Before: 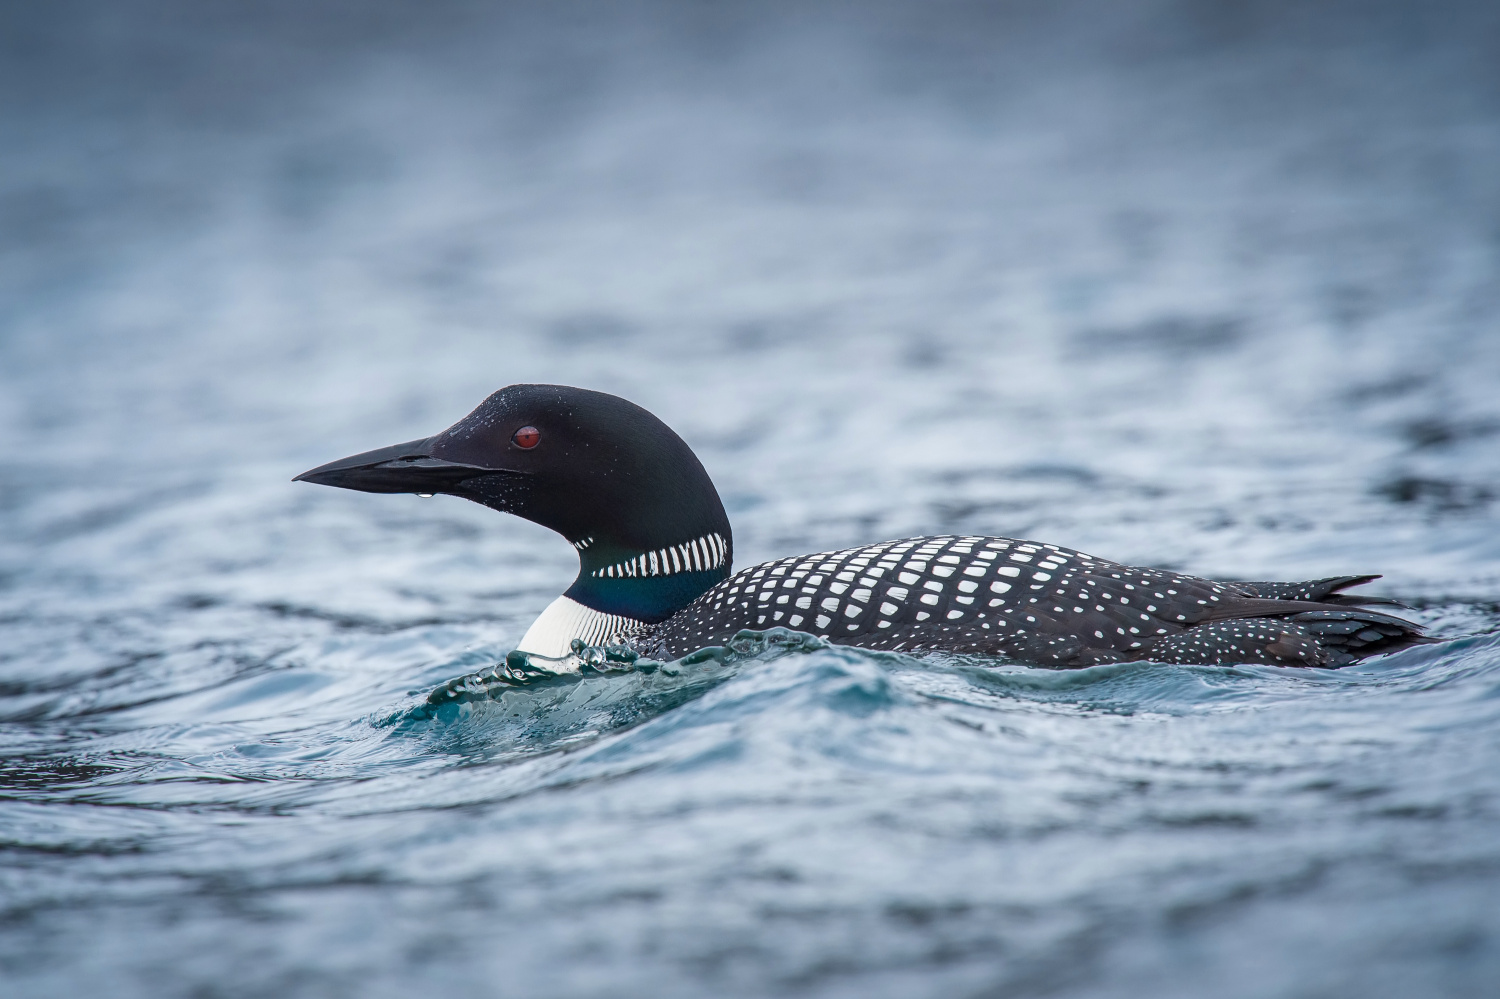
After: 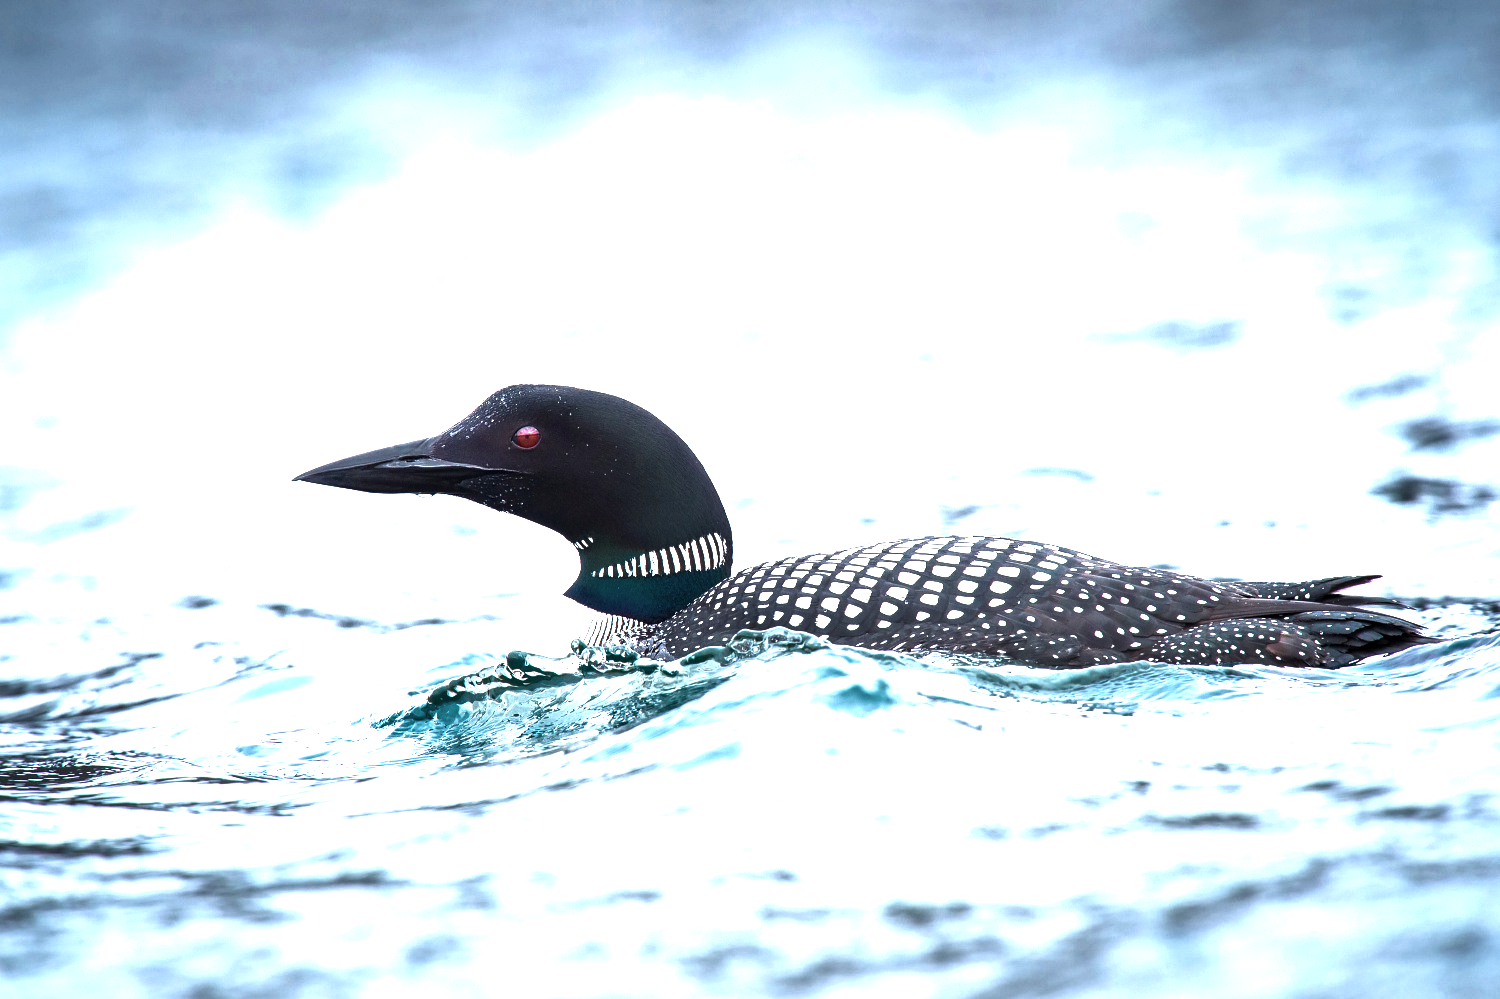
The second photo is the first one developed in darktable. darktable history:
color balance rgb: linear chroma grading › mid-tones 7.413%, perceptual saturation grading › global saturation 66.261%, perceptual saturation grading › highlights 59.463%, perceptual saturation grading › mid-tones 49.884%, perceptual saturation grading › shadows 49.786%, perceptual brilliance grading › global brilliance 29.634%, perceptual brilliance grading › highlights 50.338%, perceptual brilliance grading › mid-tones 49.737%, perceptual brilliance grading › shadows -22.132%, global vibrance 20%
color zones: curves: ch0 [(0, 0.6) (0.129, 0.585) (0.193, 0.596) (0.429, 0.5) (0.571, 0.5) (0.714, 0.5) (0.857, 0.5) (1, 0.6)]; ch1 [(0, 0.453) (0.112, 0.245) (0.213, 0.252) (0.429, 0.233) (0.571, 0.231) (0.683, 0.242) (0.857, 0.296) (1, 0.453)]
